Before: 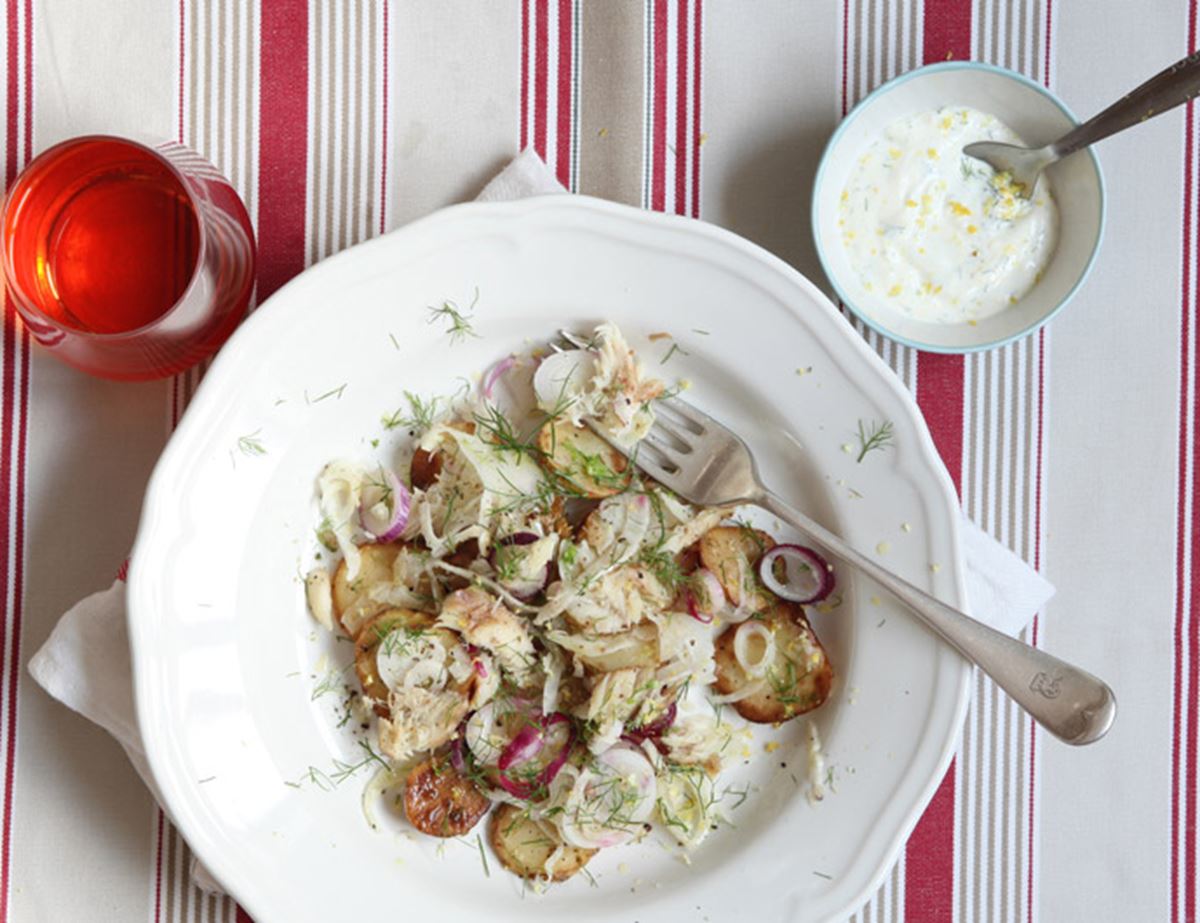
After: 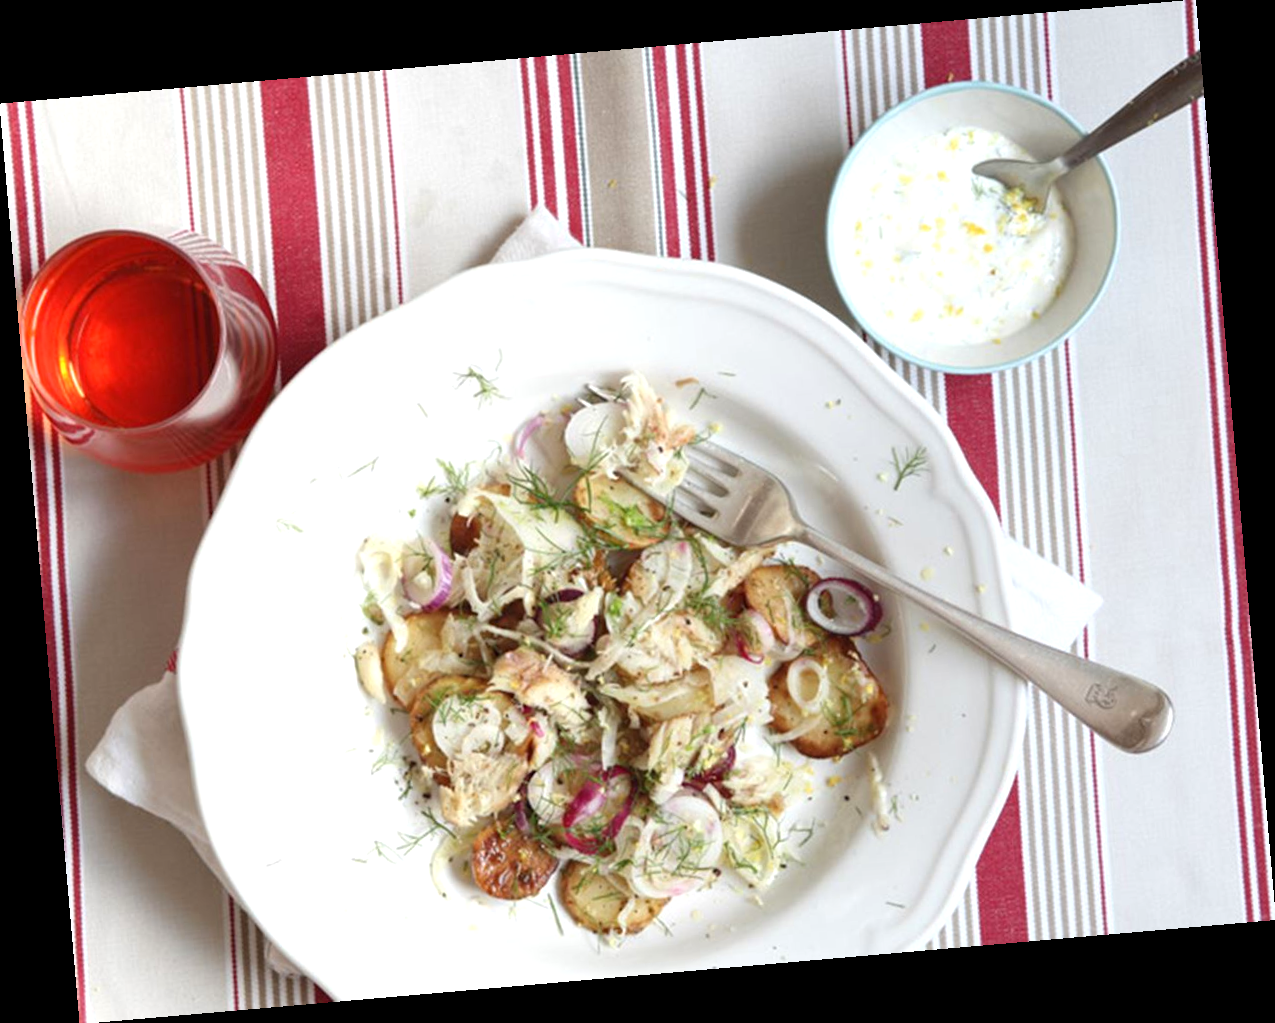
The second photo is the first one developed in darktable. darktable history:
rotate and perspective: rotation -4.98°, automatic cropping off
exposure: exposure 0.367 EV, compensate highlight preservation false
